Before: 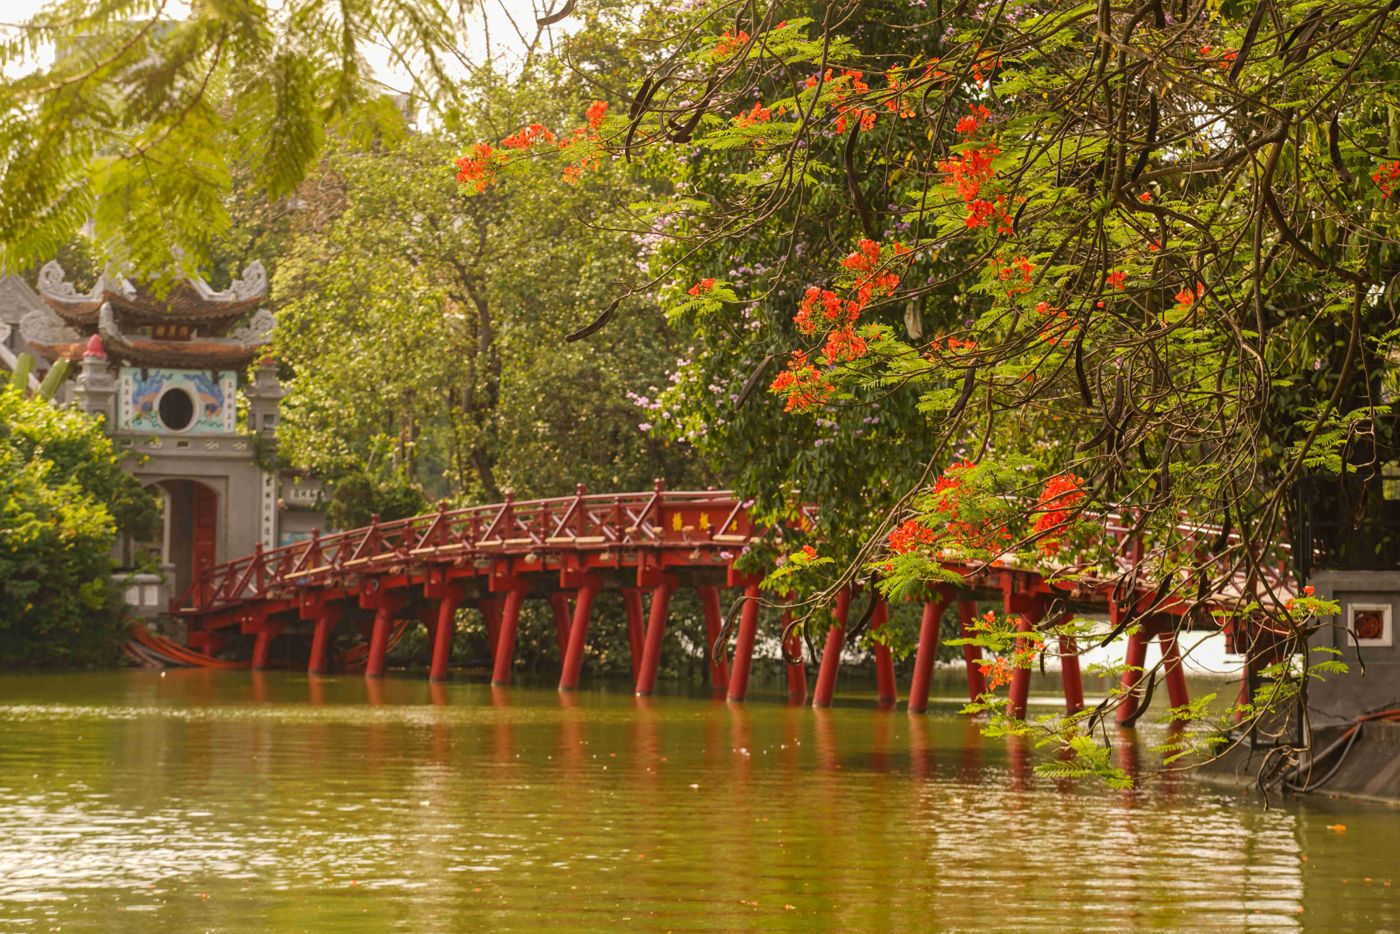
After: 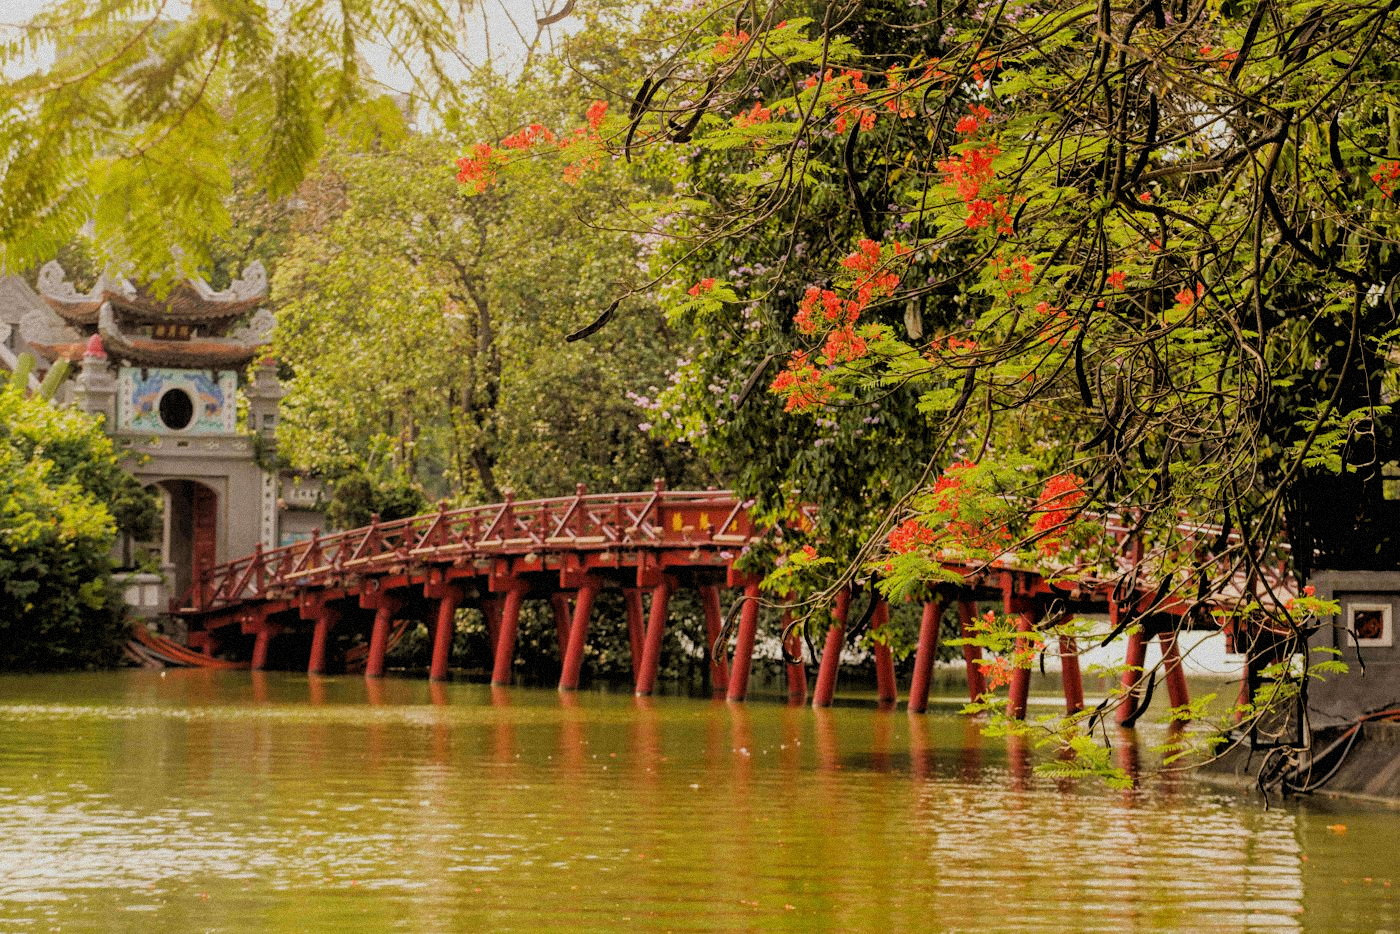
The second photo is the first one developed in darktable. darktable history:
grain: mid-tones bias 0%
rgb levels: levels [[0.013, 0.434, 0.89], [0, 0.5, 1], [0, 0.5, 1]]
filmic rgb: black relative exposure -4.38 EV, white relative exposure 4.56 EV, hardness 2.37, contrast 1.05
color zones: curves: ch0 [(0, 0.5) (0.143, 0.5) (0.286, 0.5) (0.429, 0.5) (0.571, 0.5) (0.714, 0.476) (0.857, 0.5) (1, 0.5)]; ch2 [(0, 0.5) (0.143, 0.5) (0.286, 0.5) (0.429, 0.5) (0.571, 0.5) (0.714, 0.487) (0.857, 0.5) (1, 0.5)]
